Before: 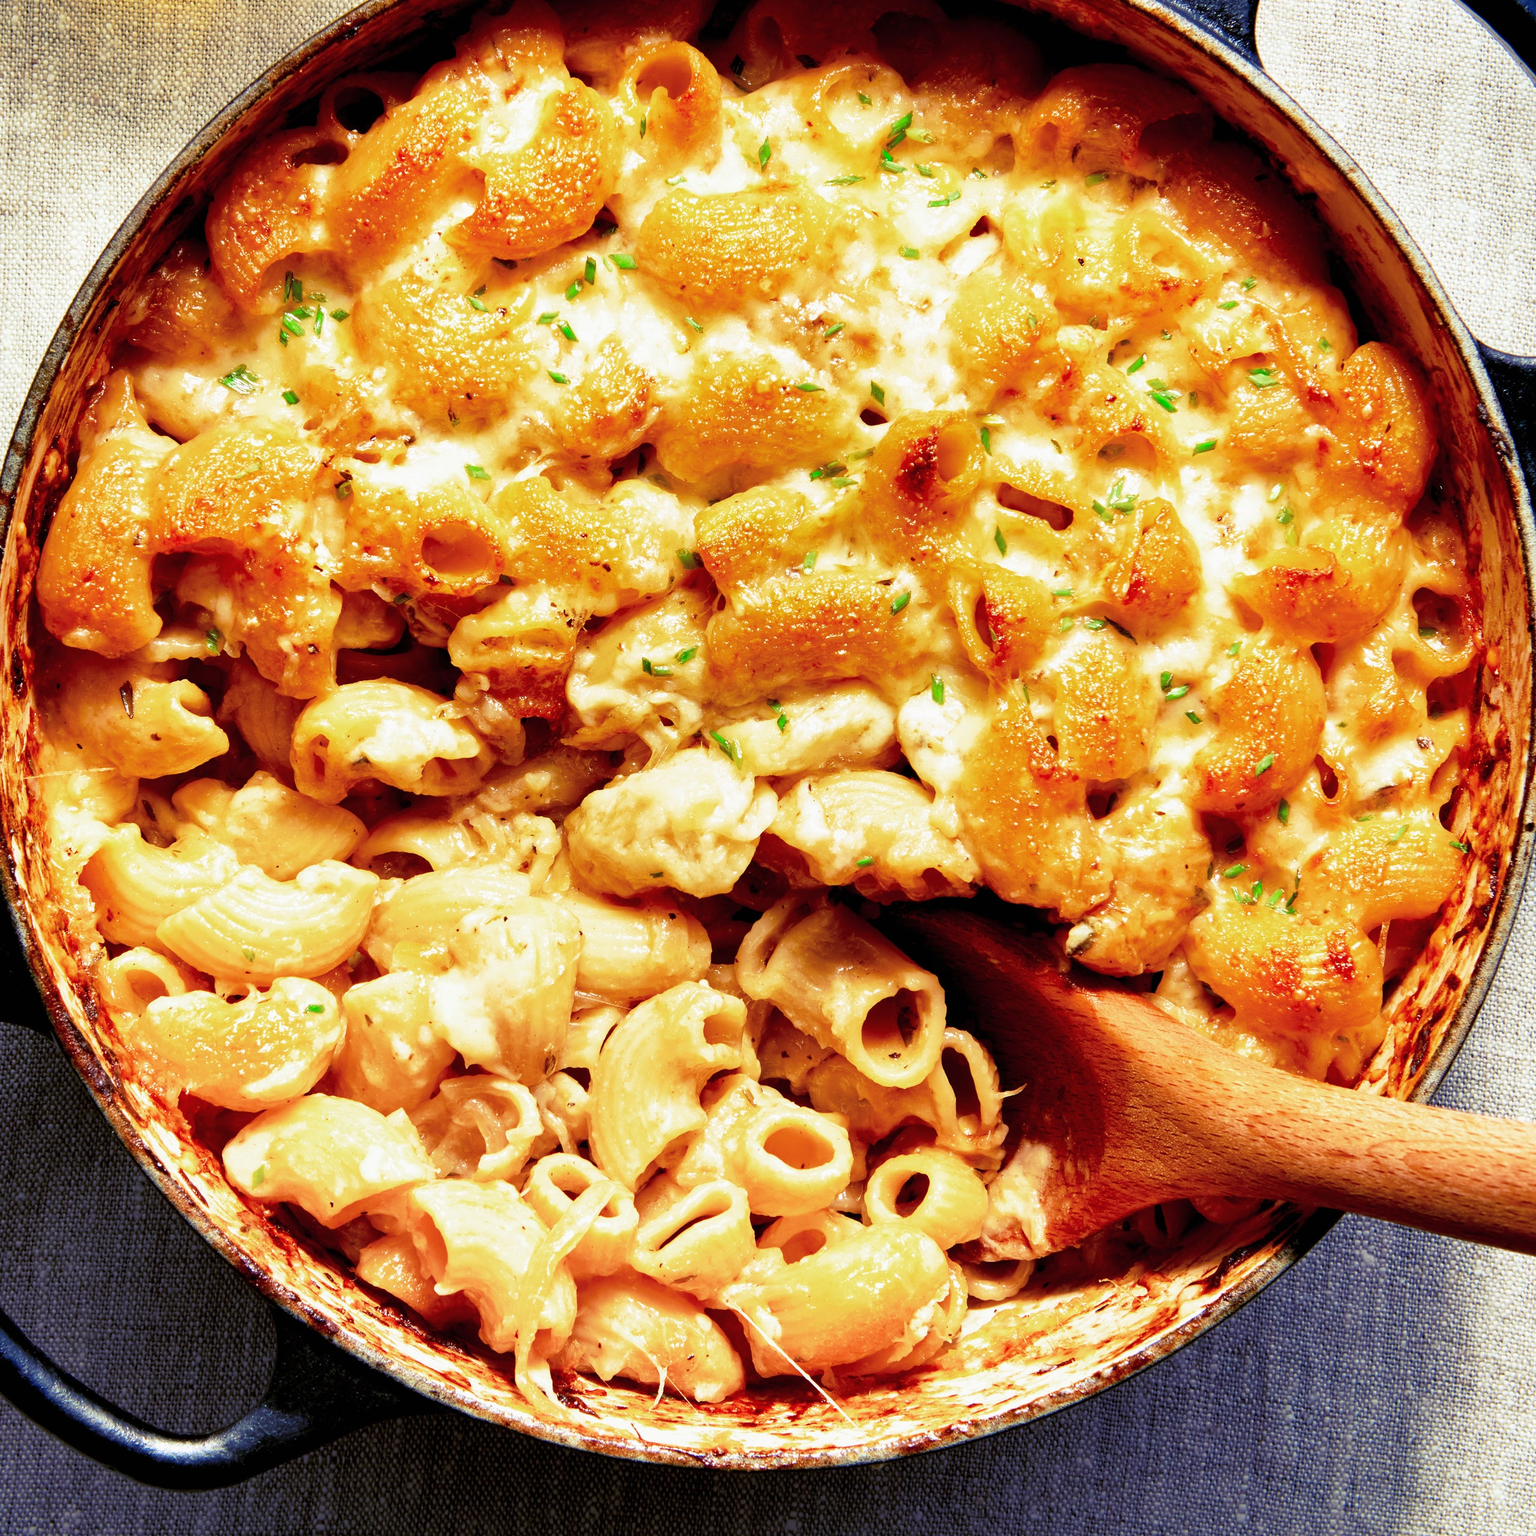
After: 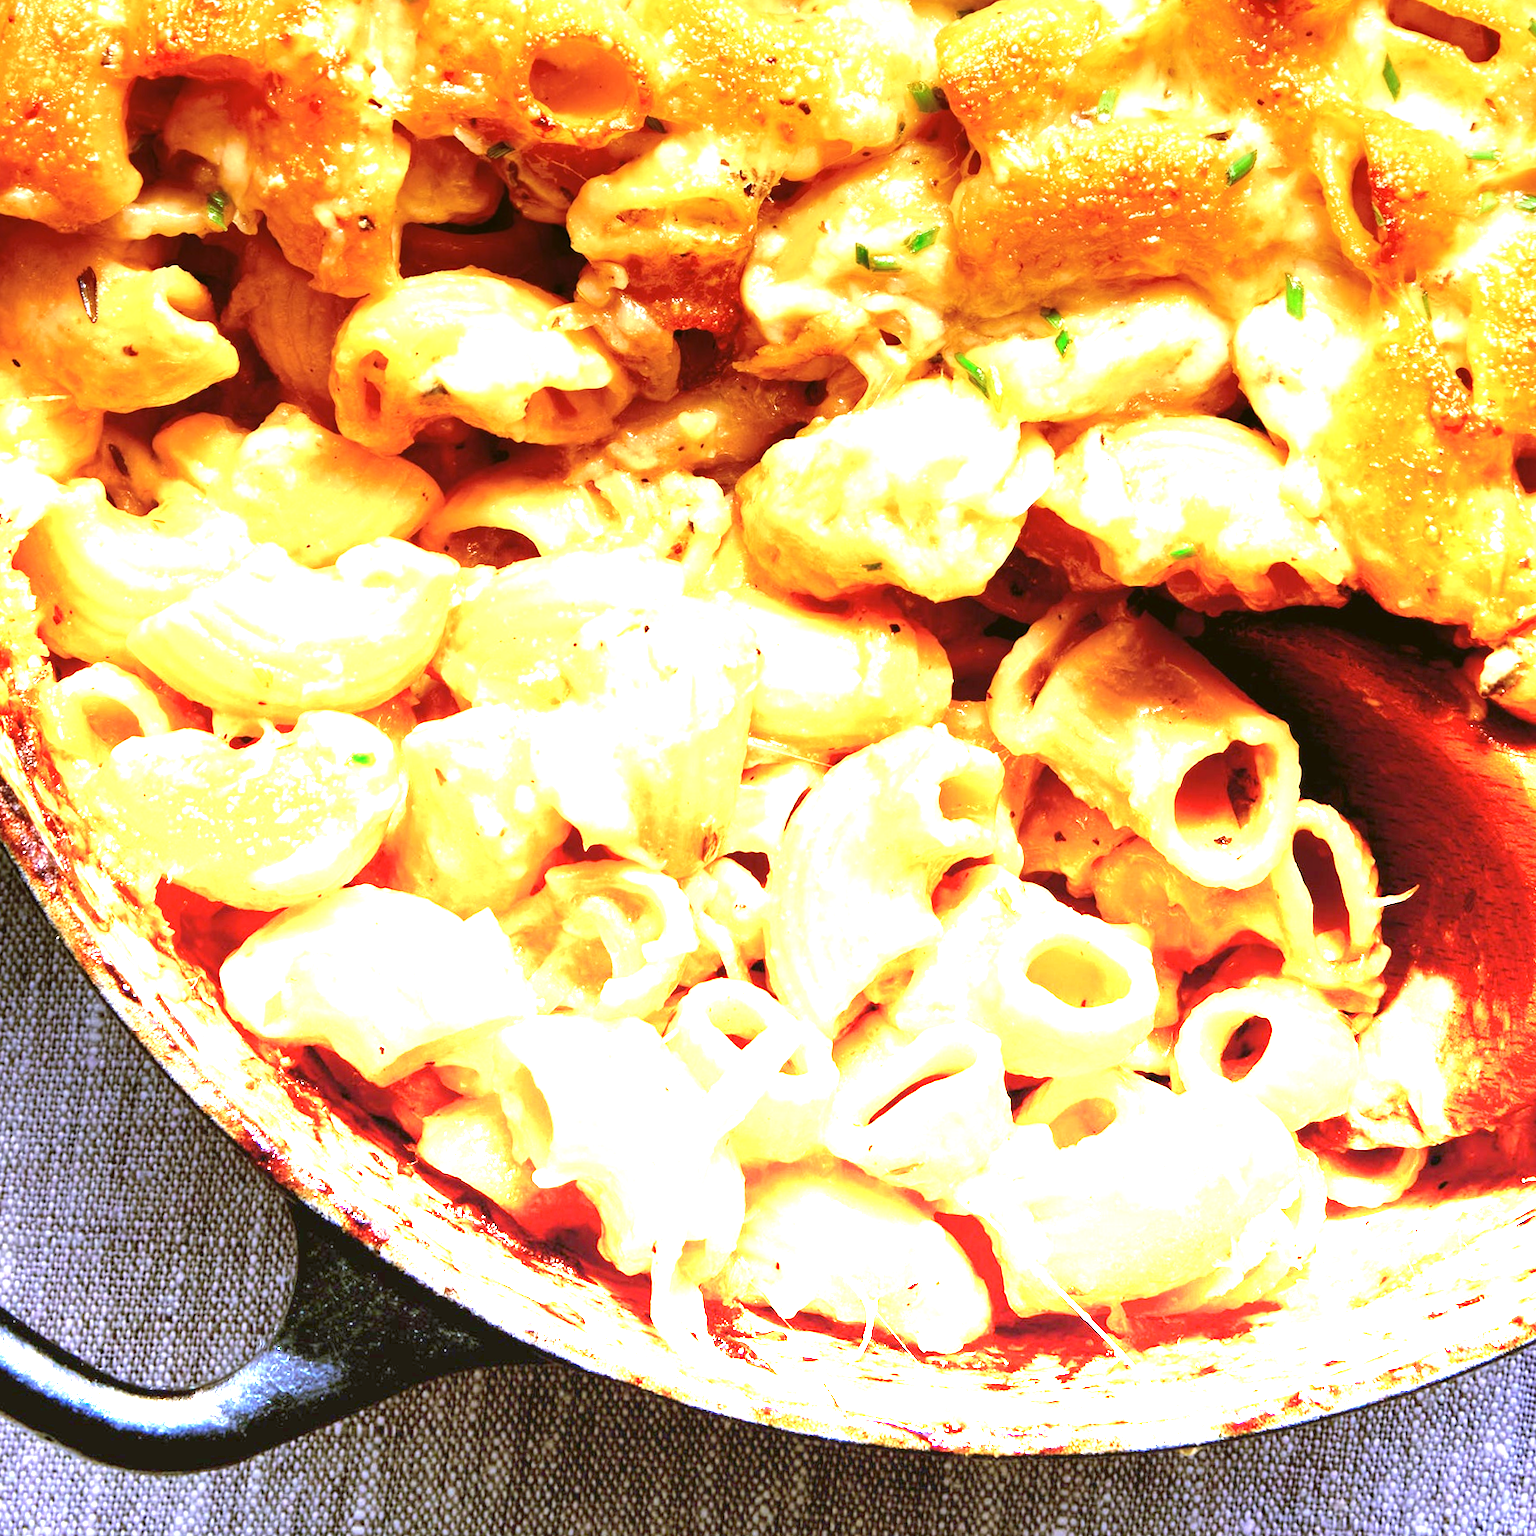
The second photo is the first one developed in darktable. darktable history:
exposure: black level correction 0, exposure 0.7 EV, compensate exposure bias true, compensate highlight preservation false
graduated density: density -3.9 EV
color balance: lift [1.004, 1.002, 1.002, 0.998], gamma [1, 1.007, 1.002, 0.993], gain [1, 0.977, 1.013, 1.023], contrast -3.64%
crop and rotate: angle -0.82°, left 3.85%, top 31.828%, right 27.992%
